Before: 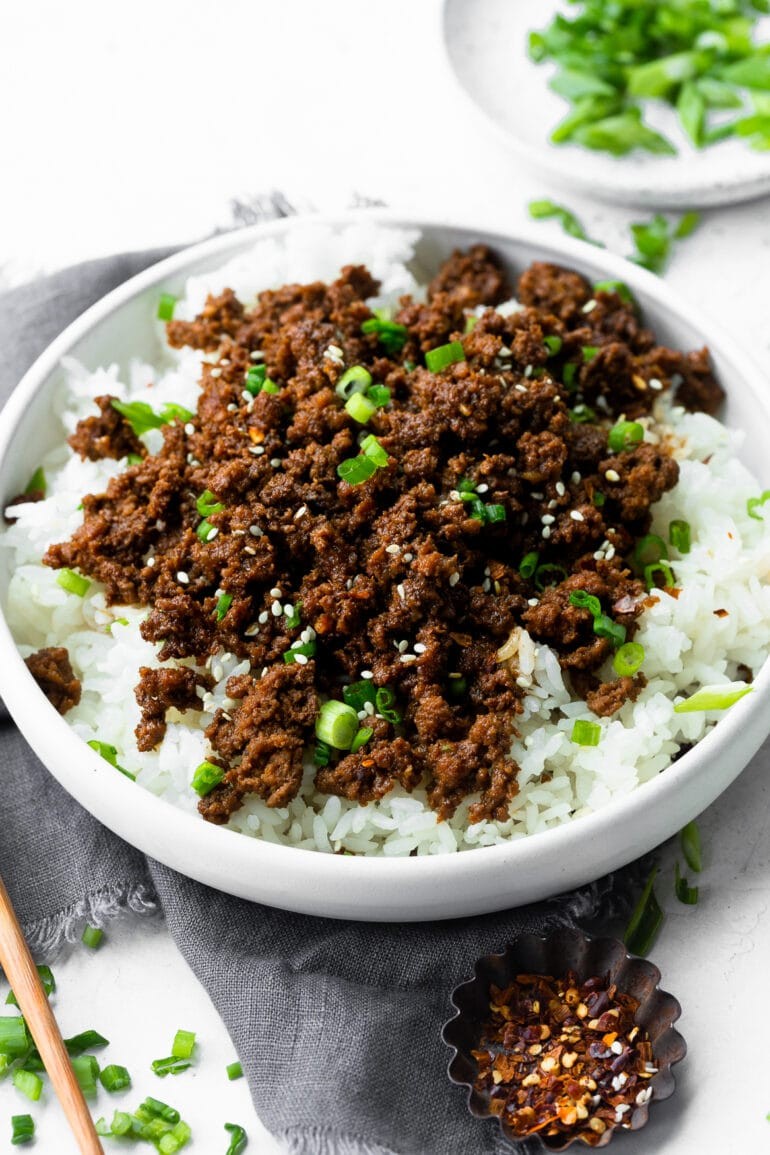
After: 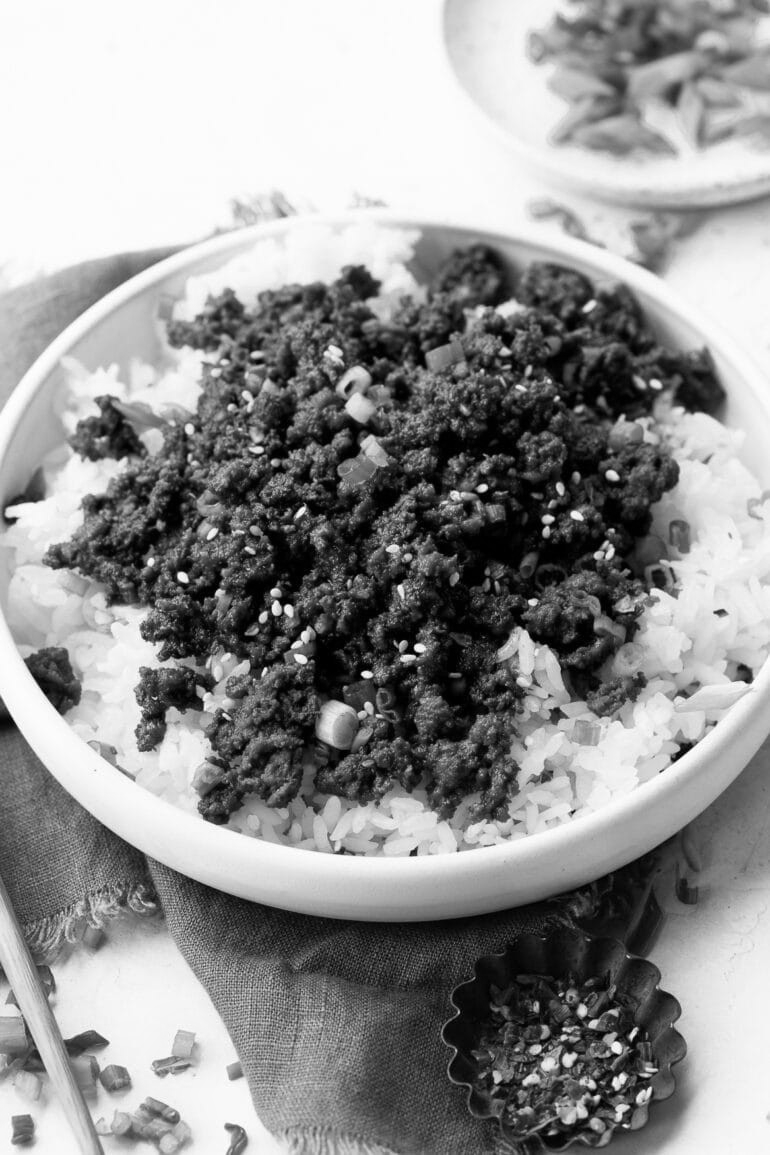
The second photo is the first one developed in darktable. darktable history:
monochrome: size 1
white balance: red 0.986, blue 1.01
